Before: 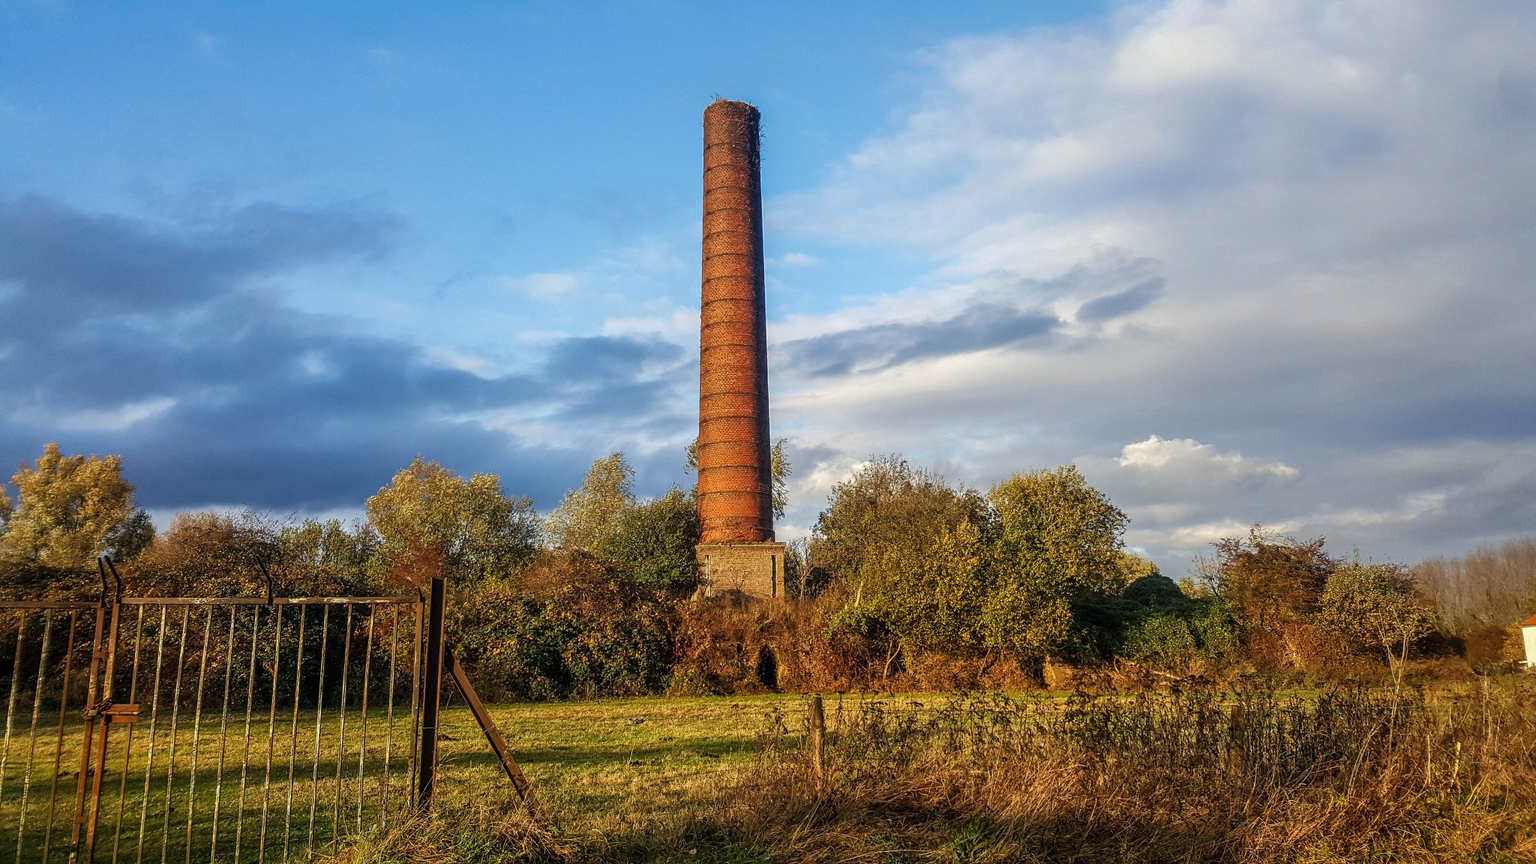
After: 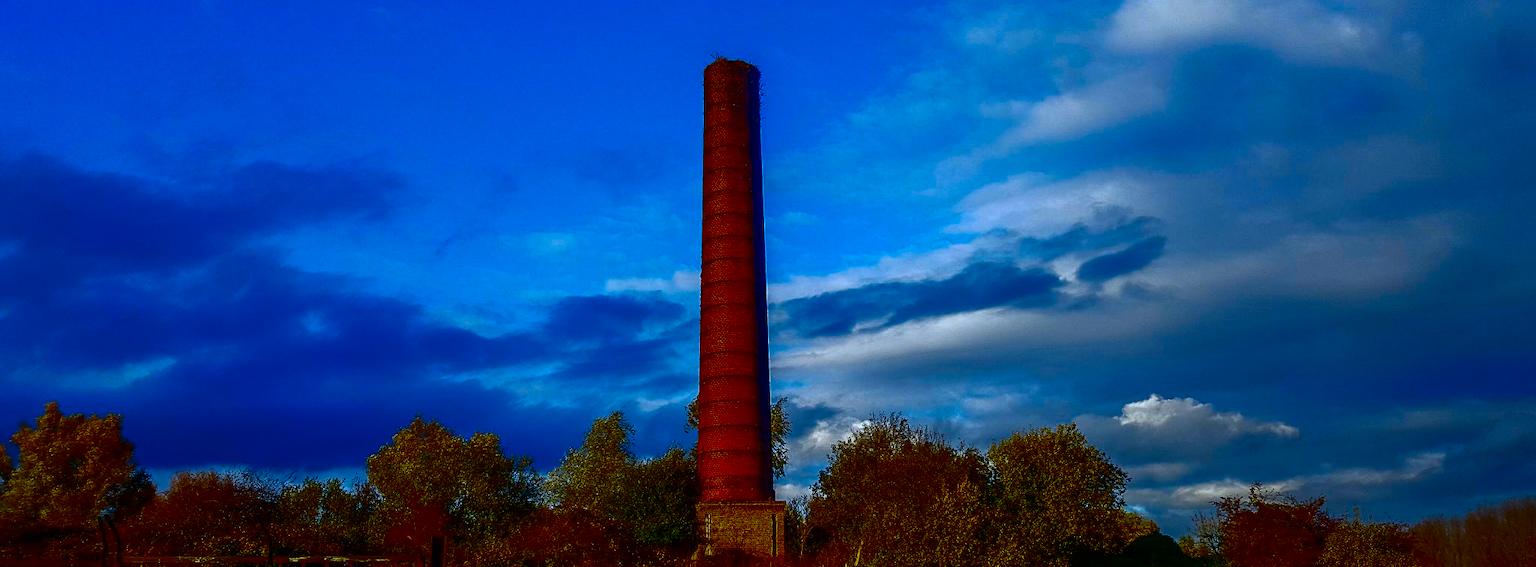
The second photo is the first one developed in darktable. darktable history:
crop and rotate: top 4.848%, bottom 29.503%
white balance: red 0.924, blue 1.095
contrast brightness saturation: brightness -1, saturation 1
